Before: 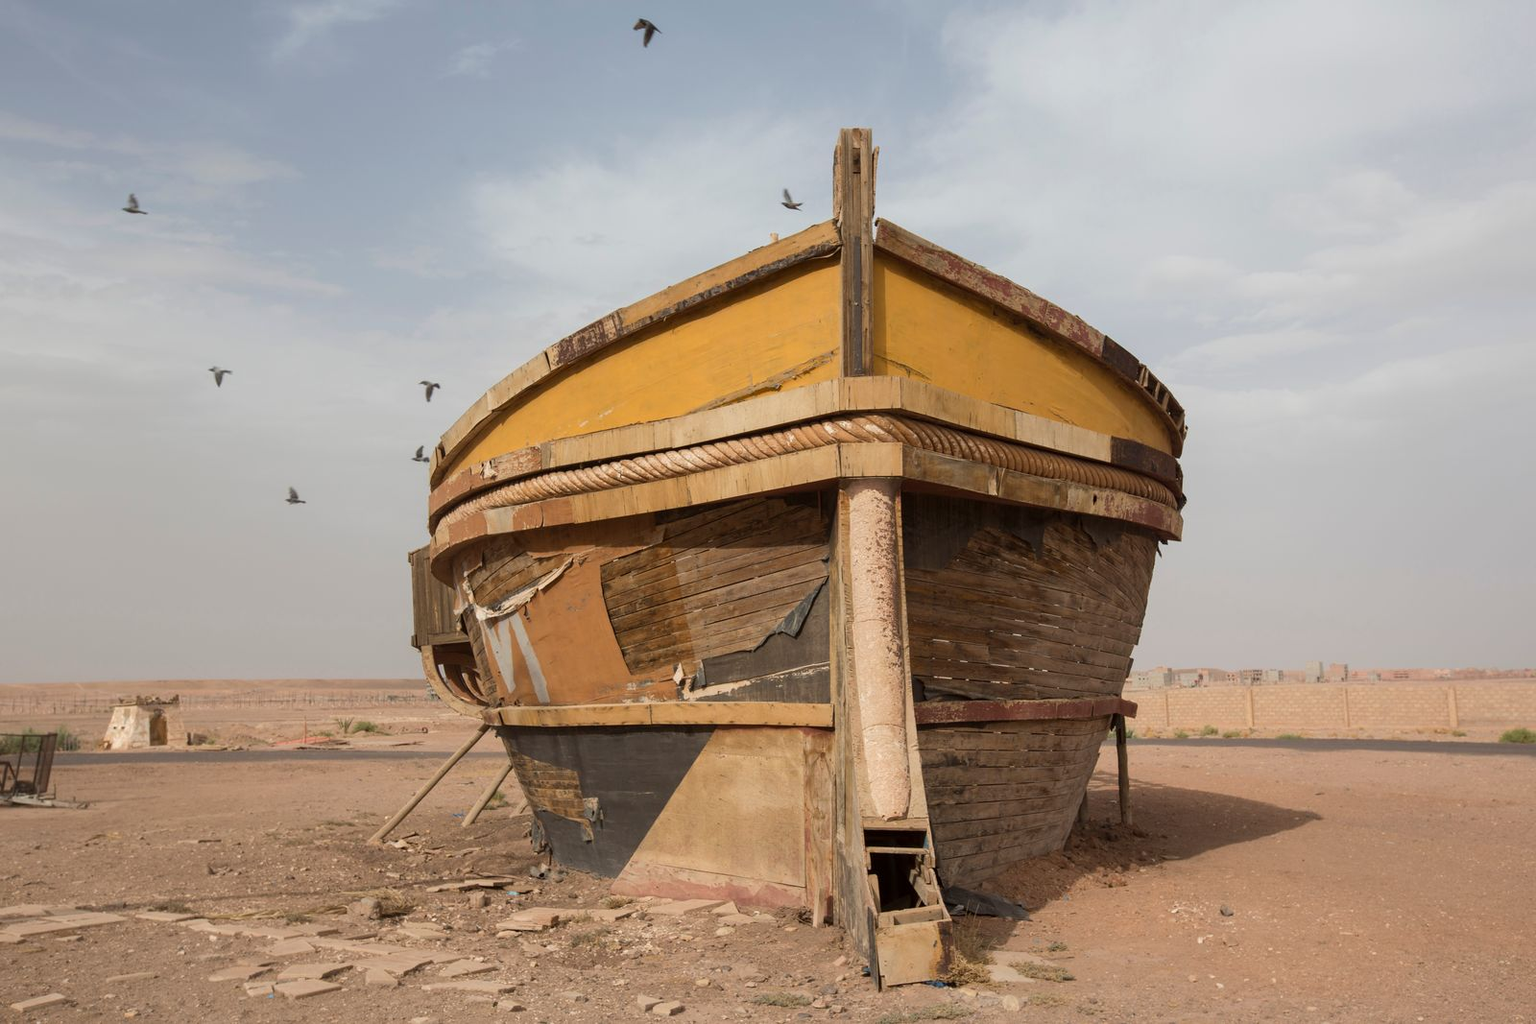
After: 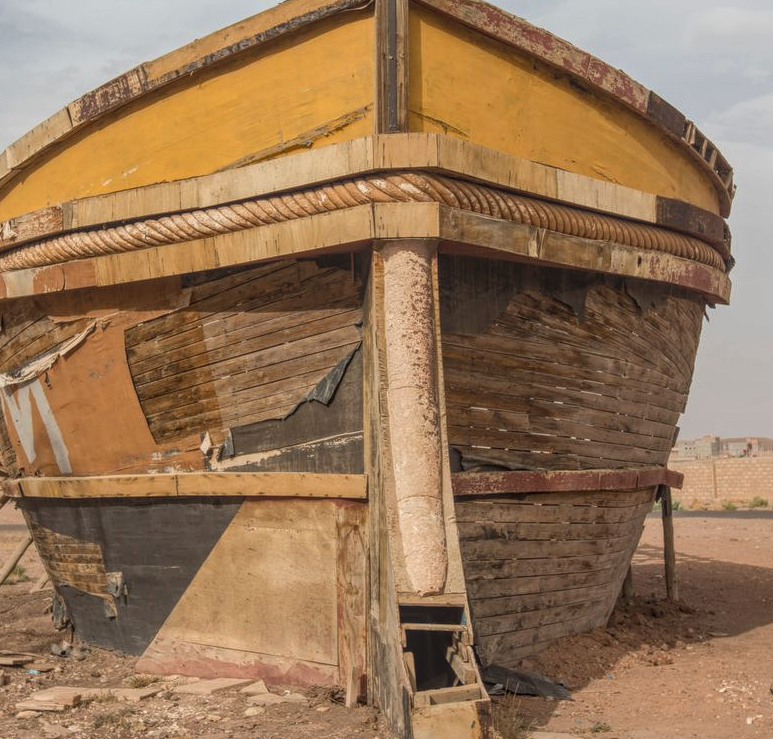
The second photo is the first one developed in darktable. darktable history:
local contrast: highlights 66%, shadows 35%, detail 167%, midtone range 0.2
exposure: compensate highlight preservation false
crop: left 31.369%, top 24.345%, right 20.281%, bottom 6.35%
